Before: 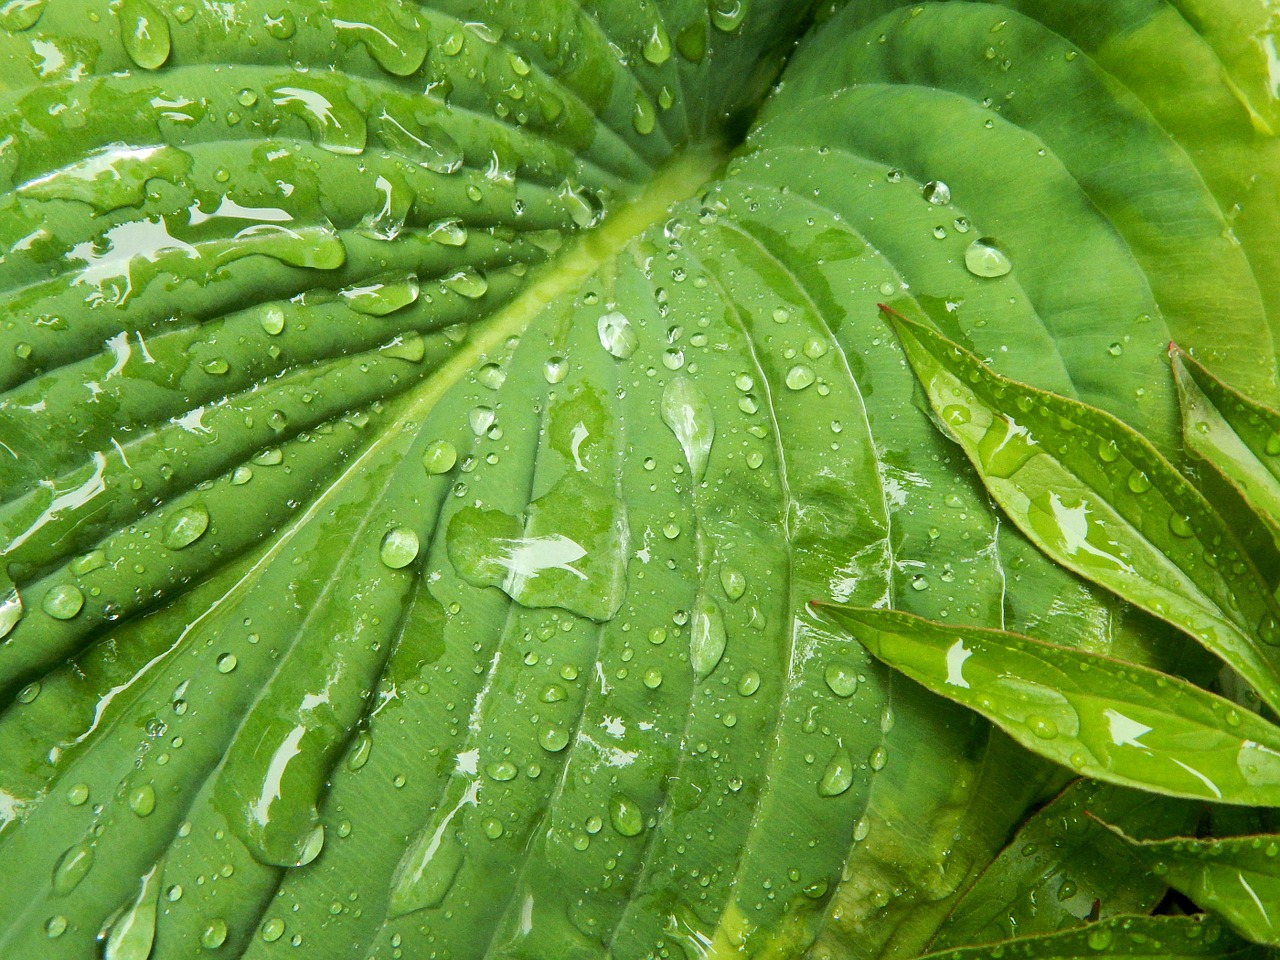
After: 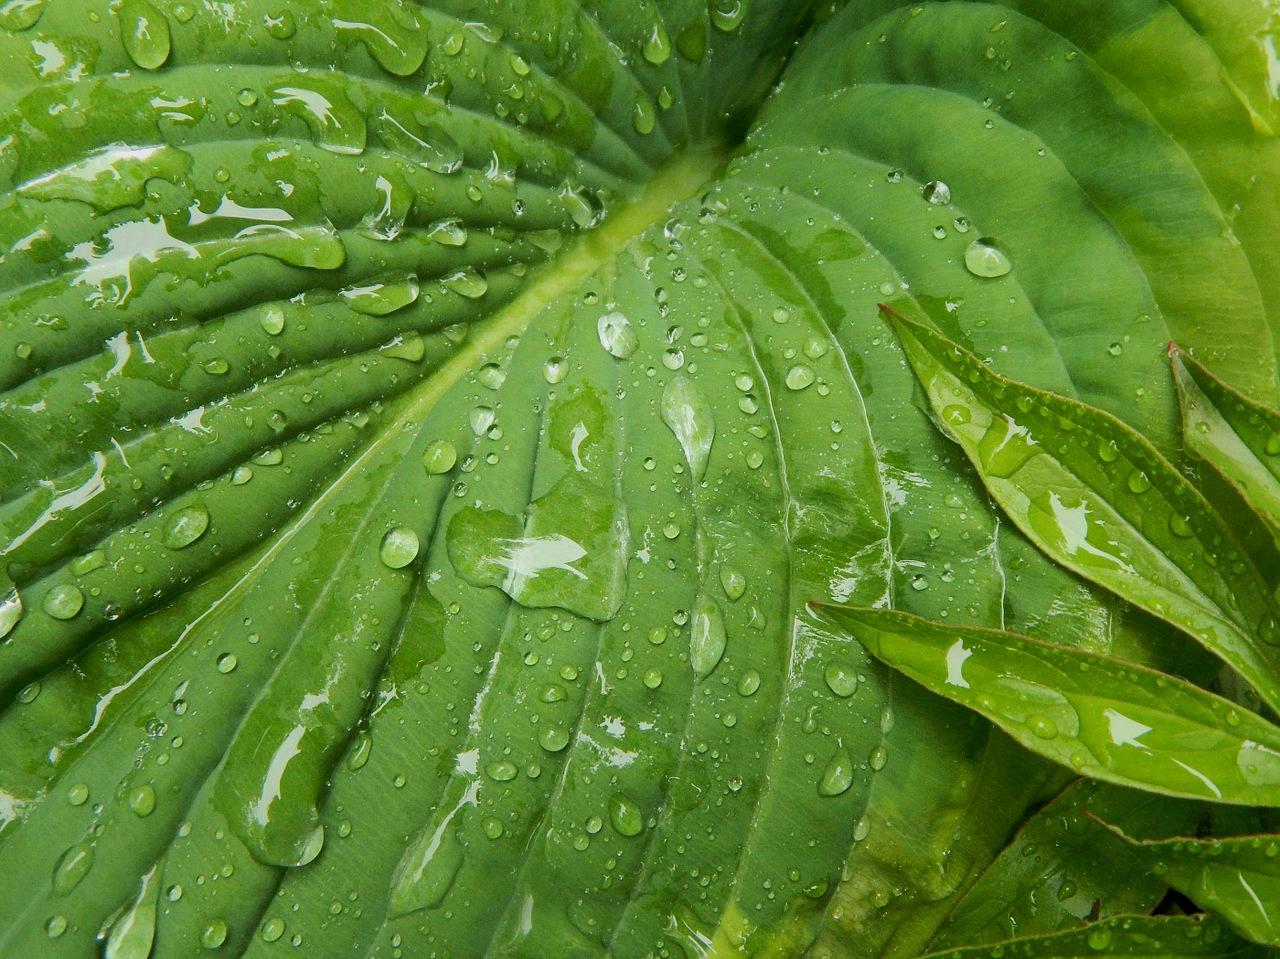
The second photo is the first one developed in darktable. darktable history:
crop: bottom 0.063%
tone equalizer: -8 EV 0.268 EV, -7 EV 0.454 EV, -6 EV 0.393 EV, -5 EV 0.232 EV, -3 EV -0.276 EV, -2 EV -0.441 EV, -1 EV -0.432 EV, +0 EV -0.27 EV
